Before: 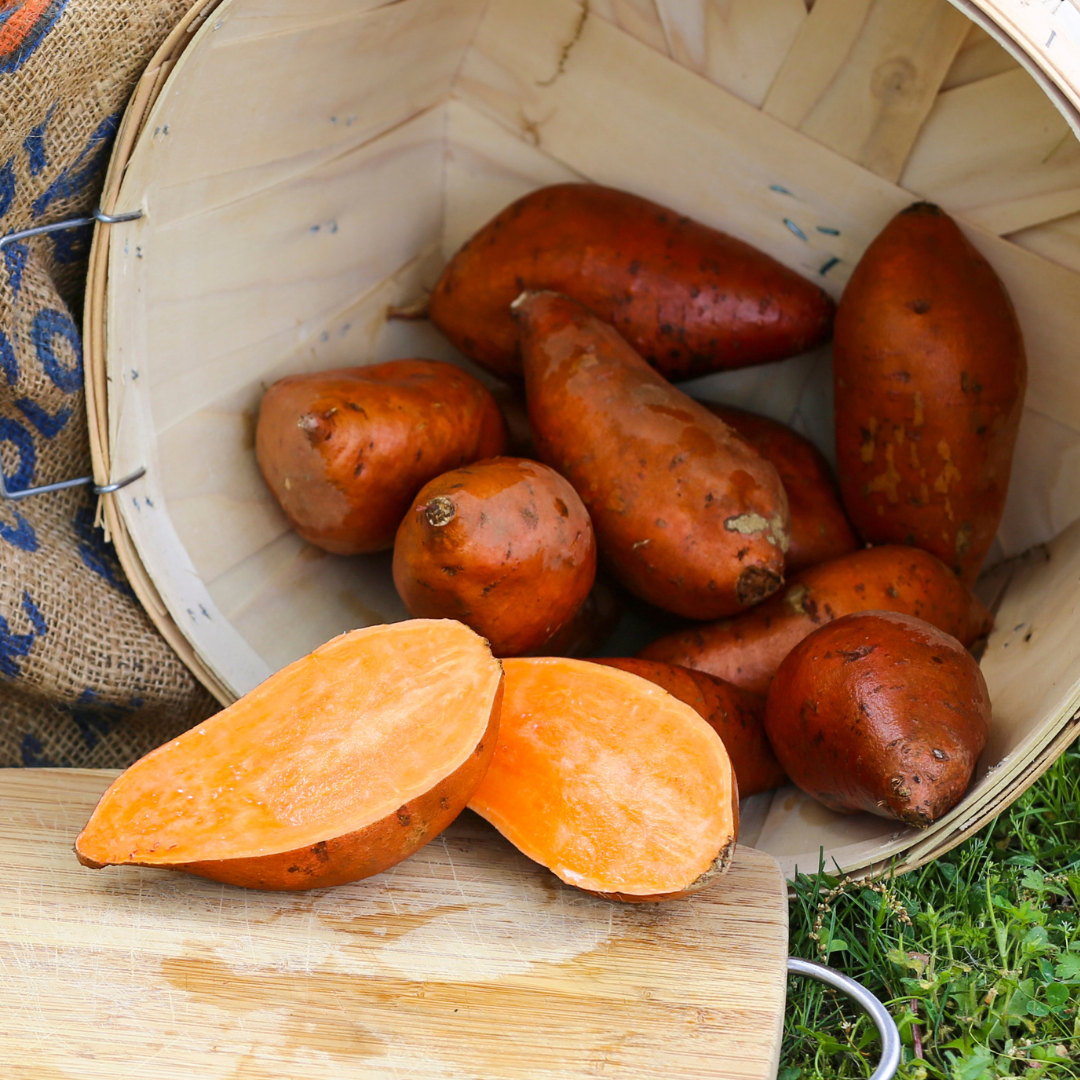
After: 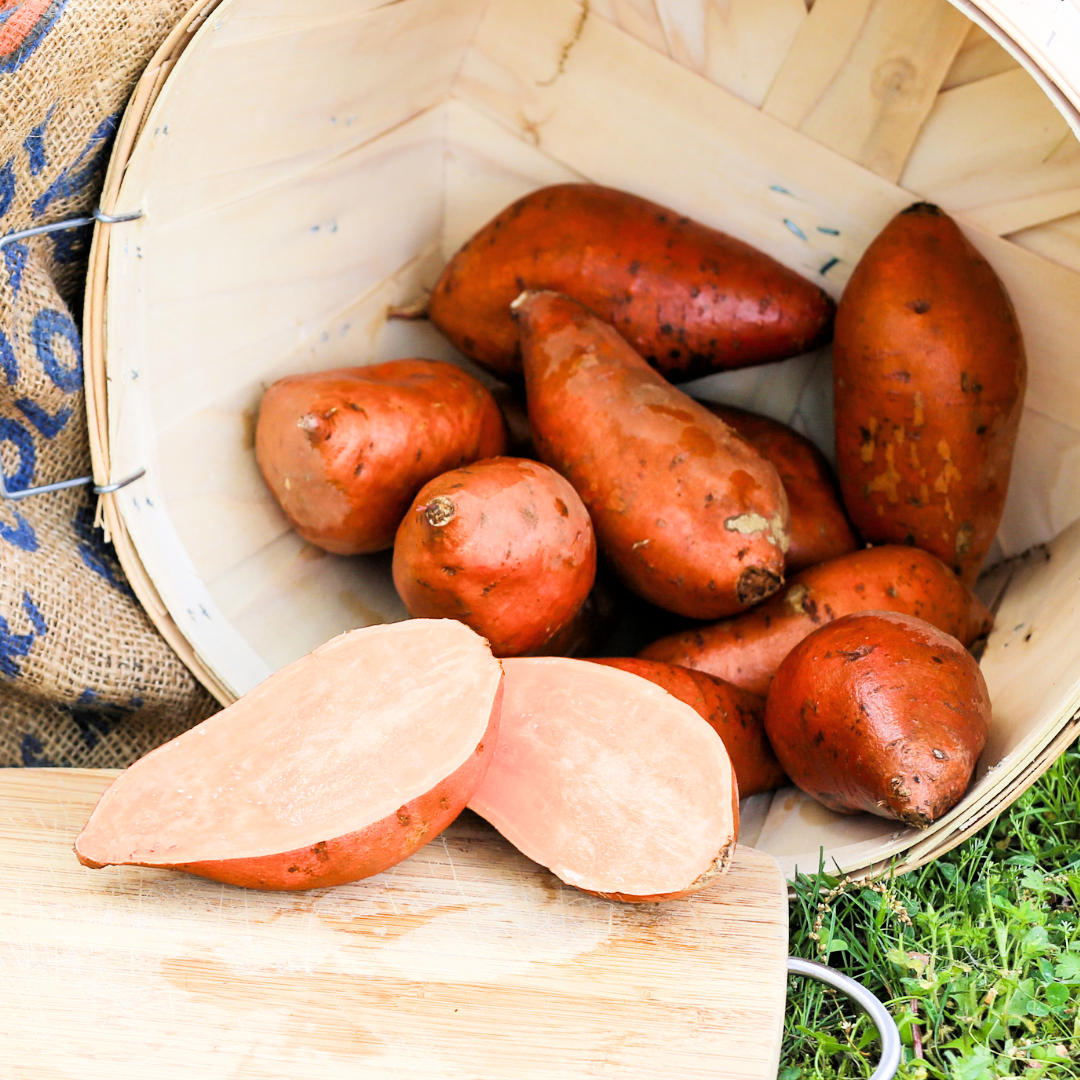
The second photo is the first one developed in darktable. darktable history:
exposure: black level correction 0, exposure 1.4 EV, compensate highlight preservation false
filmic rgb: black relative exposure -5 EV, hardness 2.88, contrast 1.1, highlights saturation mix -20%
